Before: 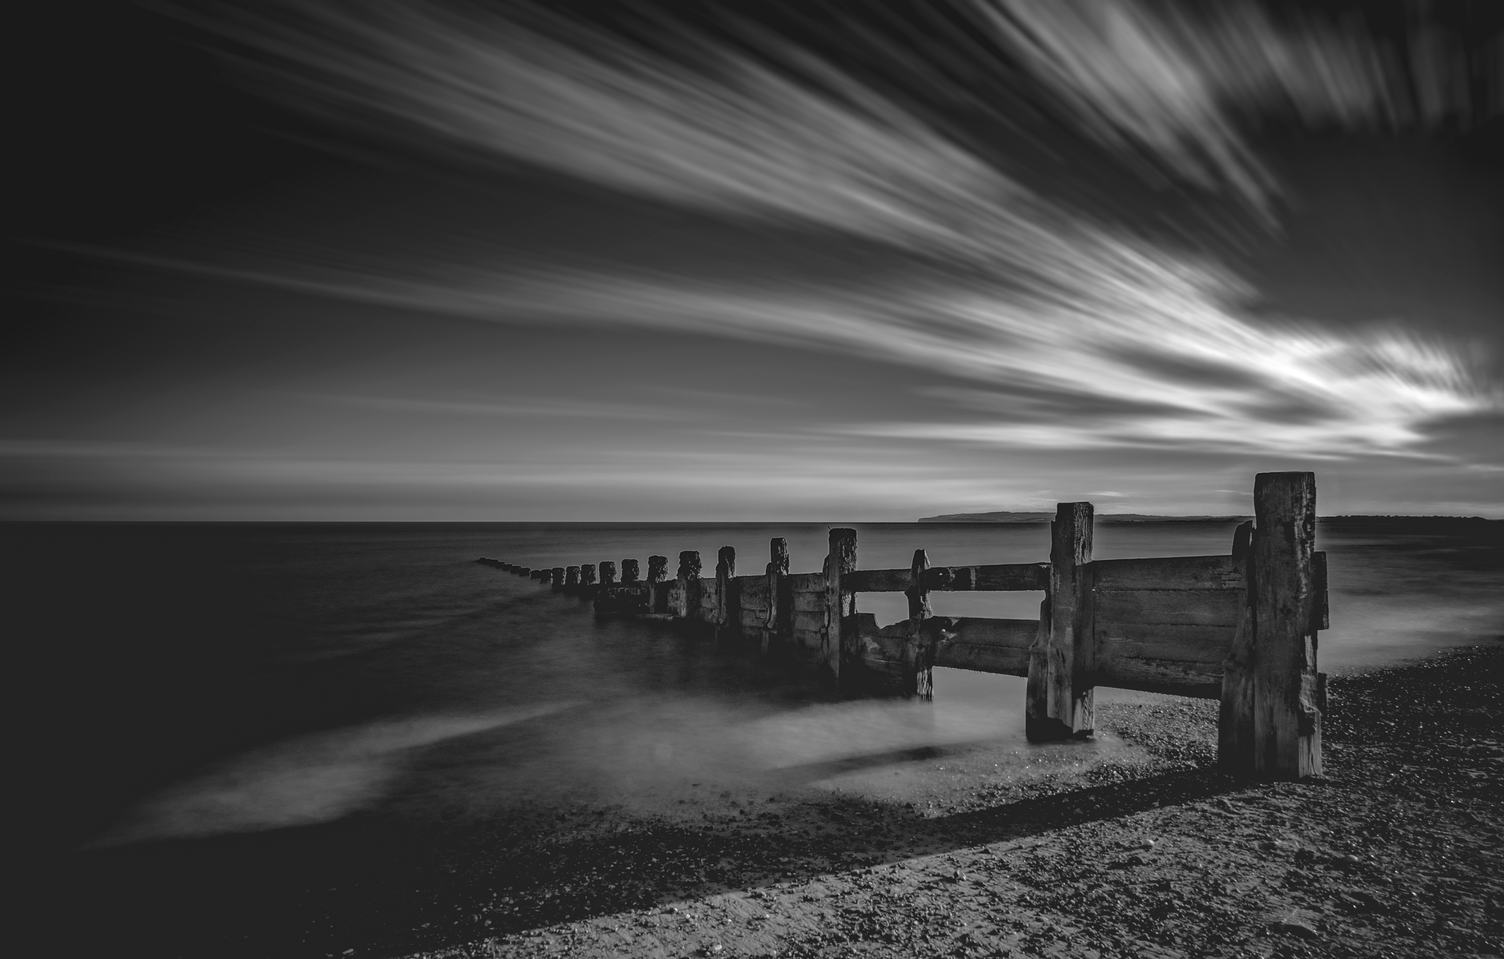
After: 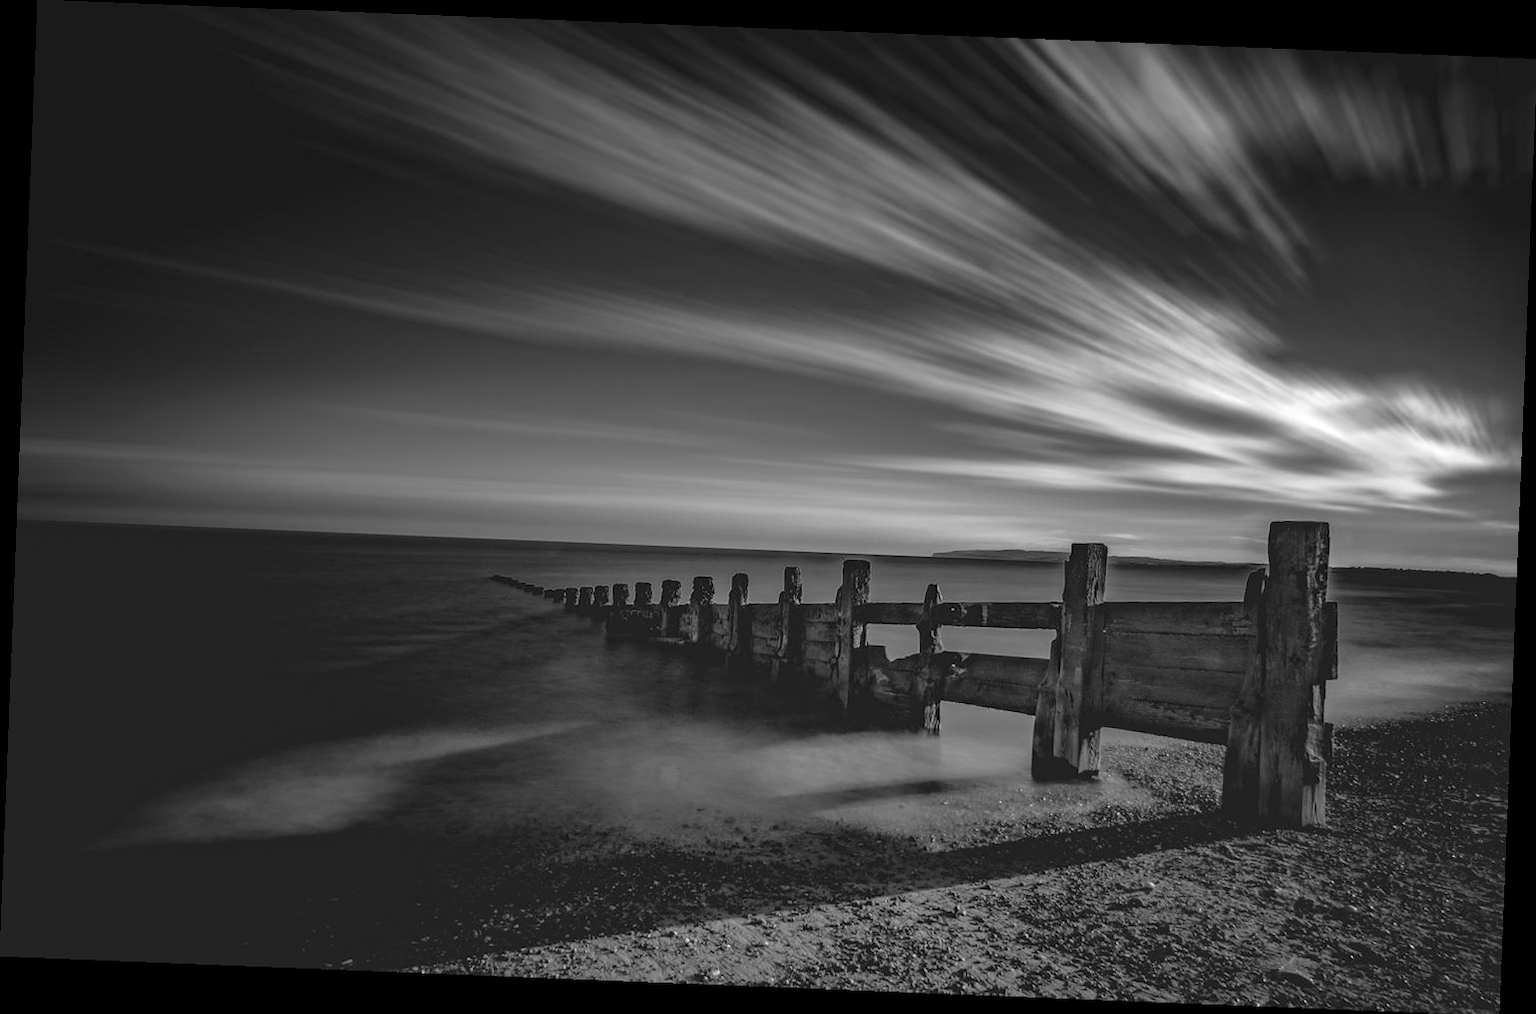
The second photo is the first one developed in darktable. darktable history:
rotate and perspective: rotation 2.27°, automatic cropping off
color balance: output saturation 98.5%
